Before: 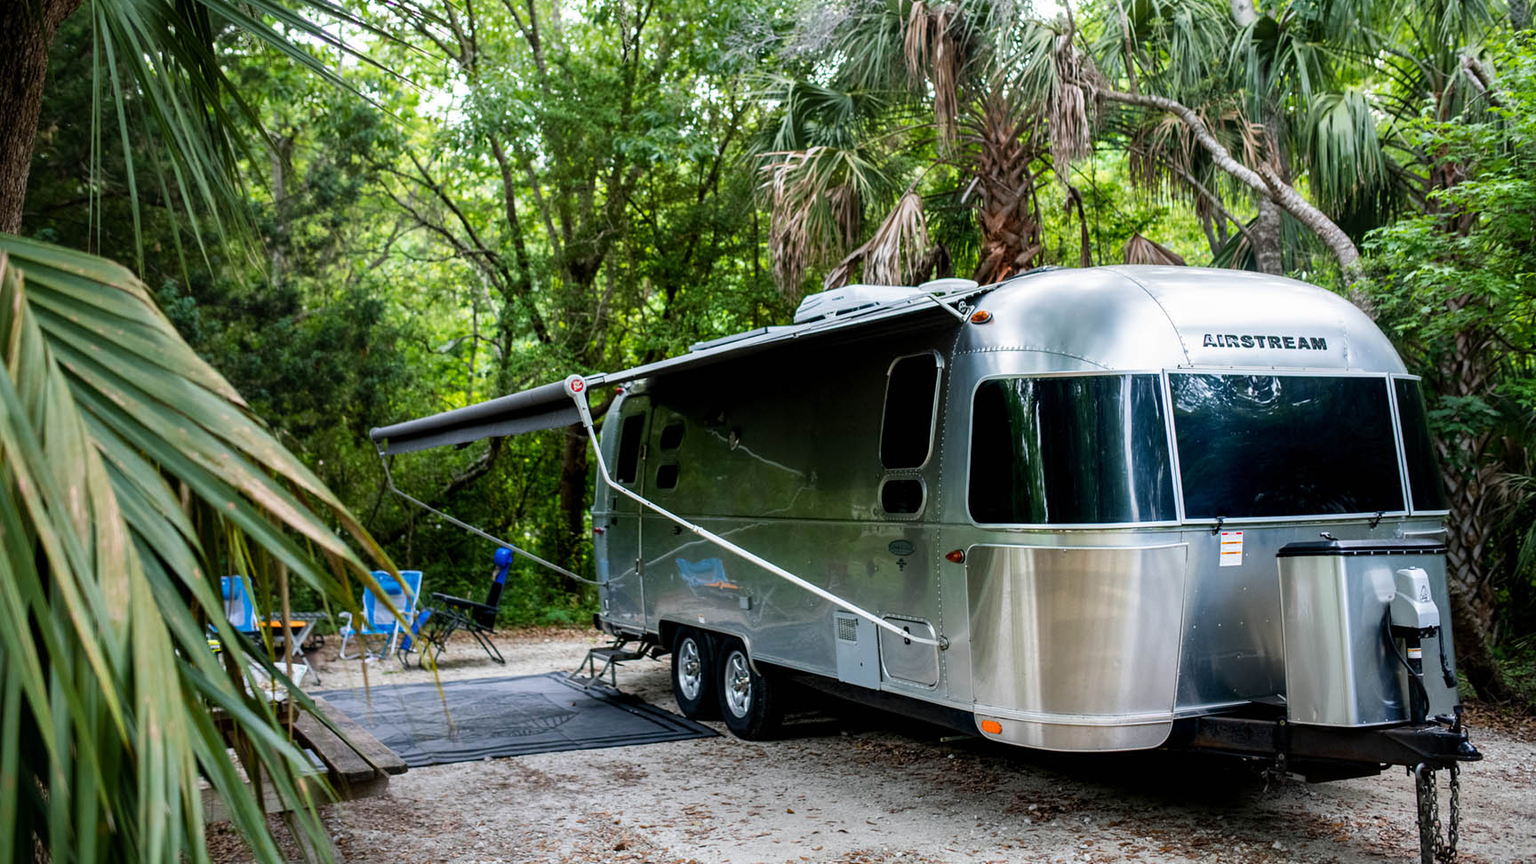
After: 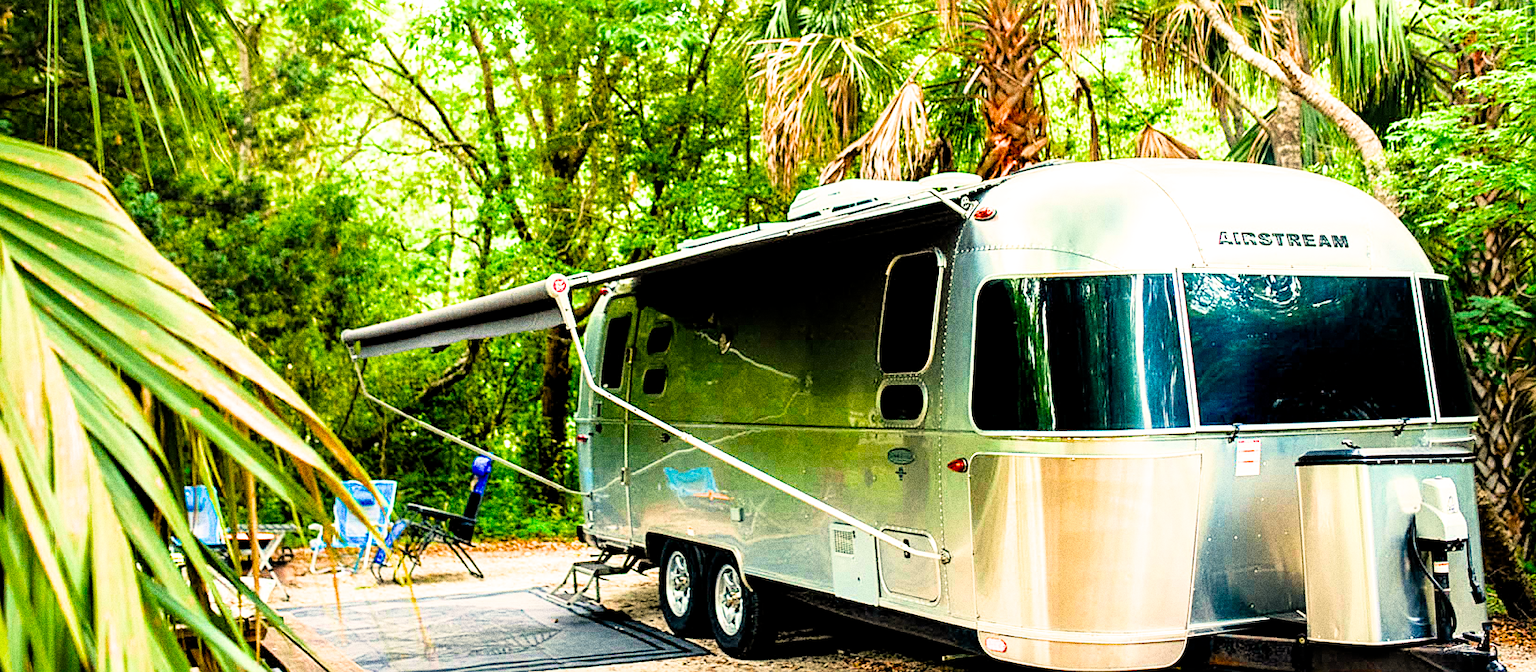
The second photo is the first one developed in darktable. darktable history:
crop and rotate: left 2.991%, top 13.302%, right 1.981%, bottom 12.636%
grain: strength 49.07%
sharpen: on, module defaults
exposure: exposure 2 EV, compensate exposure bias true, compensate highlight preservation false
color balance rgb: perceptual saturation grading › global saturation 20%, global vibrance 20%
filmic rgb: black relative exposure -7.75 EV, white relative exposure 4.4 EV, threshold 3 EV, target black luminance 0%, hardness 3.76, latitude 50.51%, contrast 1.074, highlights saturation mix 10%, shadows ↔ highlights balance -0.22%, color science v4 (2020), enable highlight reconstruction true
white balance: red 1.123, blue 0.83
